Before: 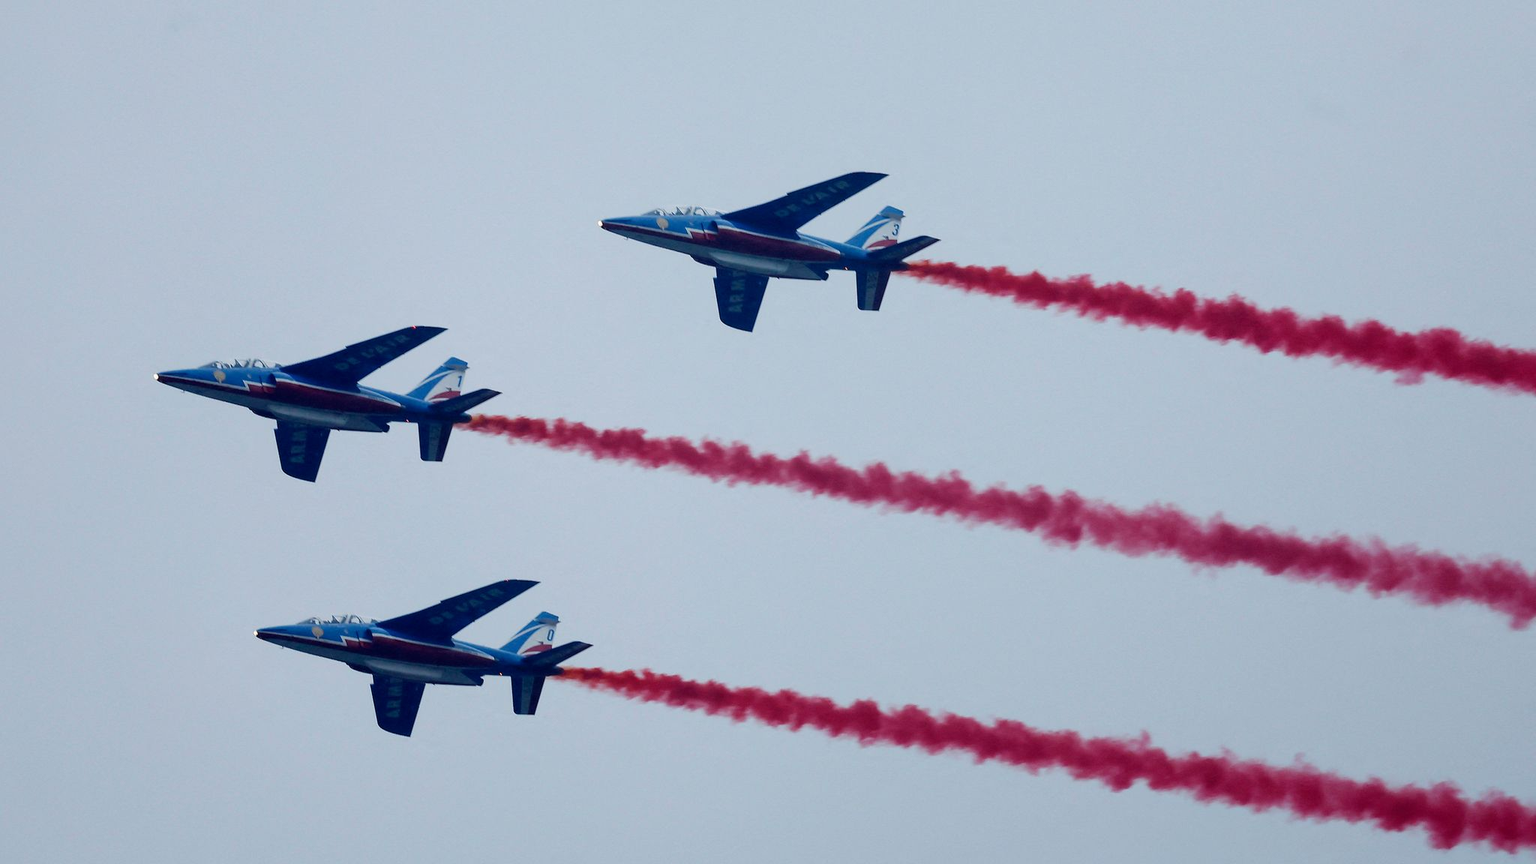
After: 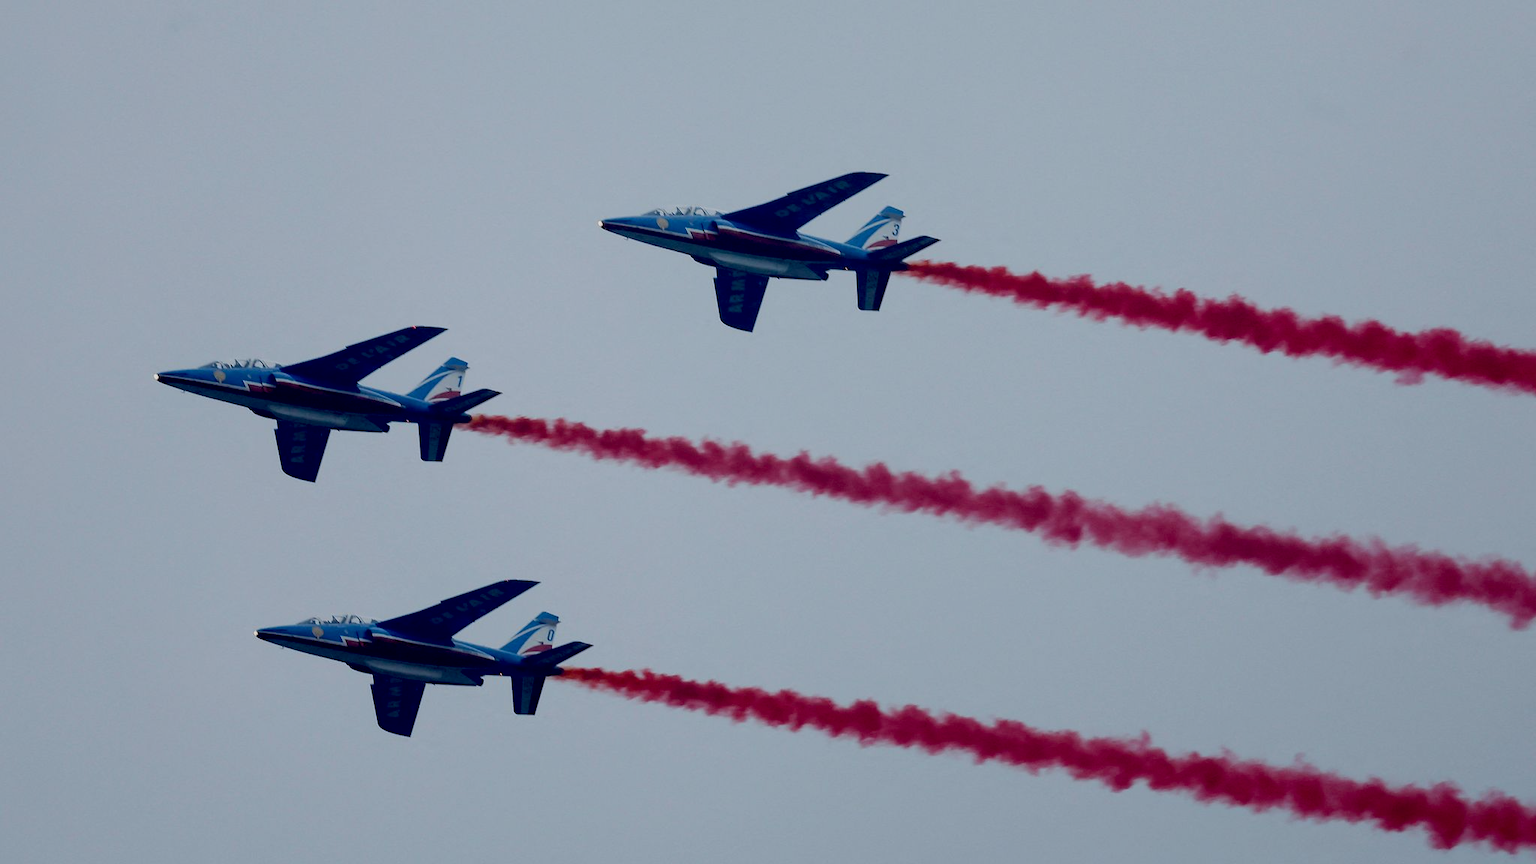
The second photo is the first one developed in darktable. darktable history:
exposure: black level correction 0.011, exposure -0.481 EV, compensate highlight preservation false
